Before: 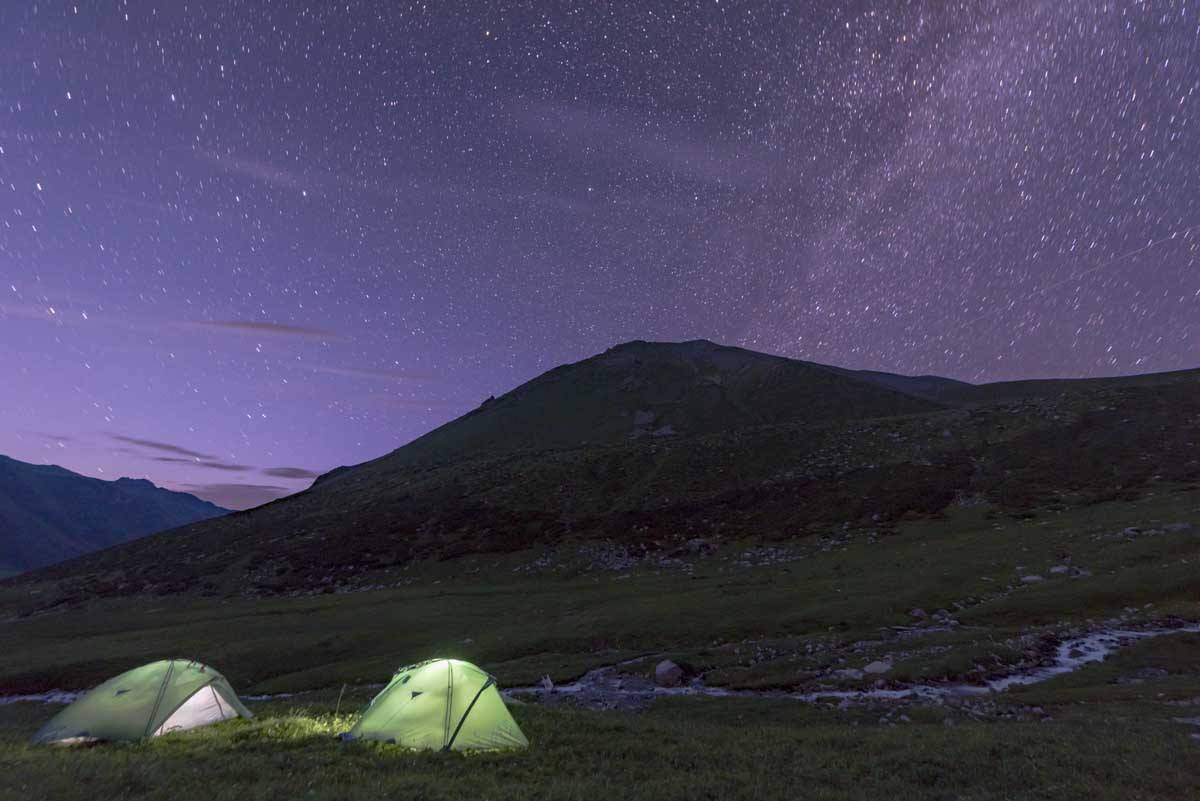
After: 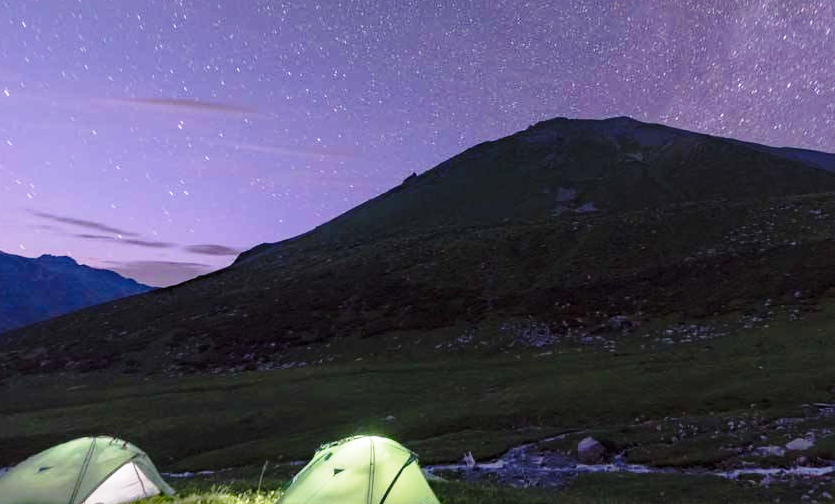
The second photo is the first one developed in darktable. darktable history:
crop: left 6.518%, top 27.917%, right 23.827%, bottom 9.048%
base curve: curves: ch0 [(0, 0) (0.028, 0.03) (0.121, 0.232) (0.46, 0.748) (0.859, 0.968) (1, 1)], preserve colors none
